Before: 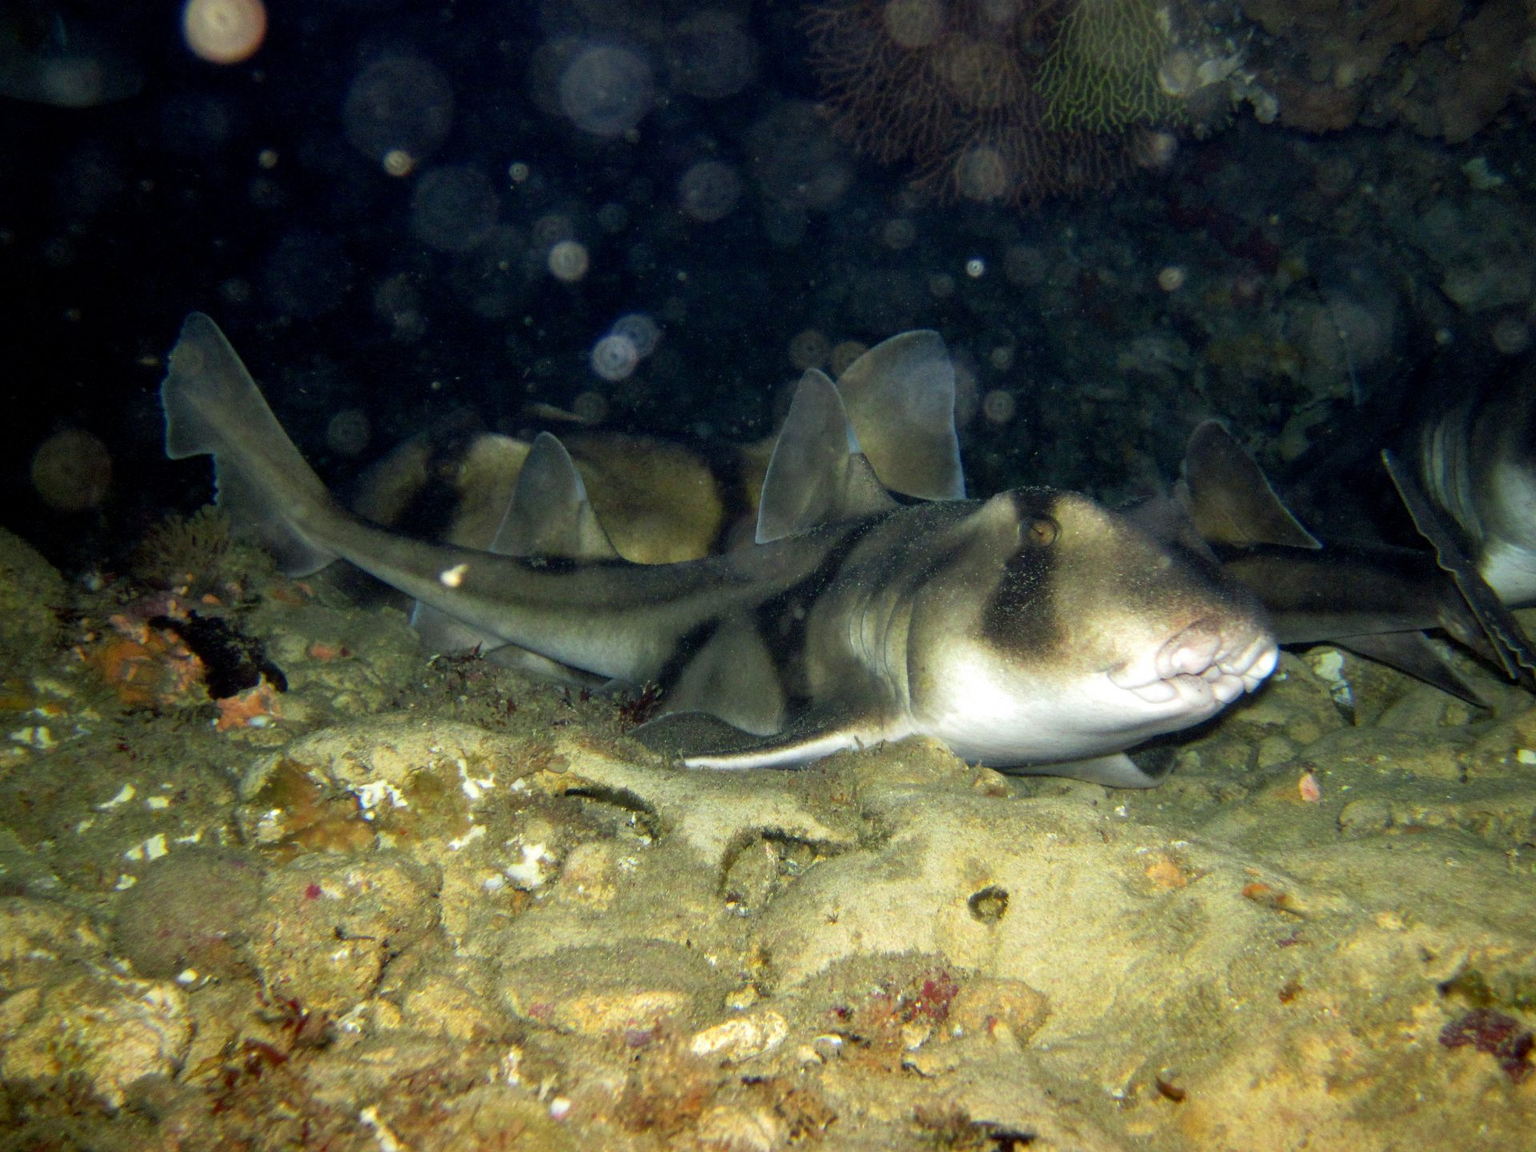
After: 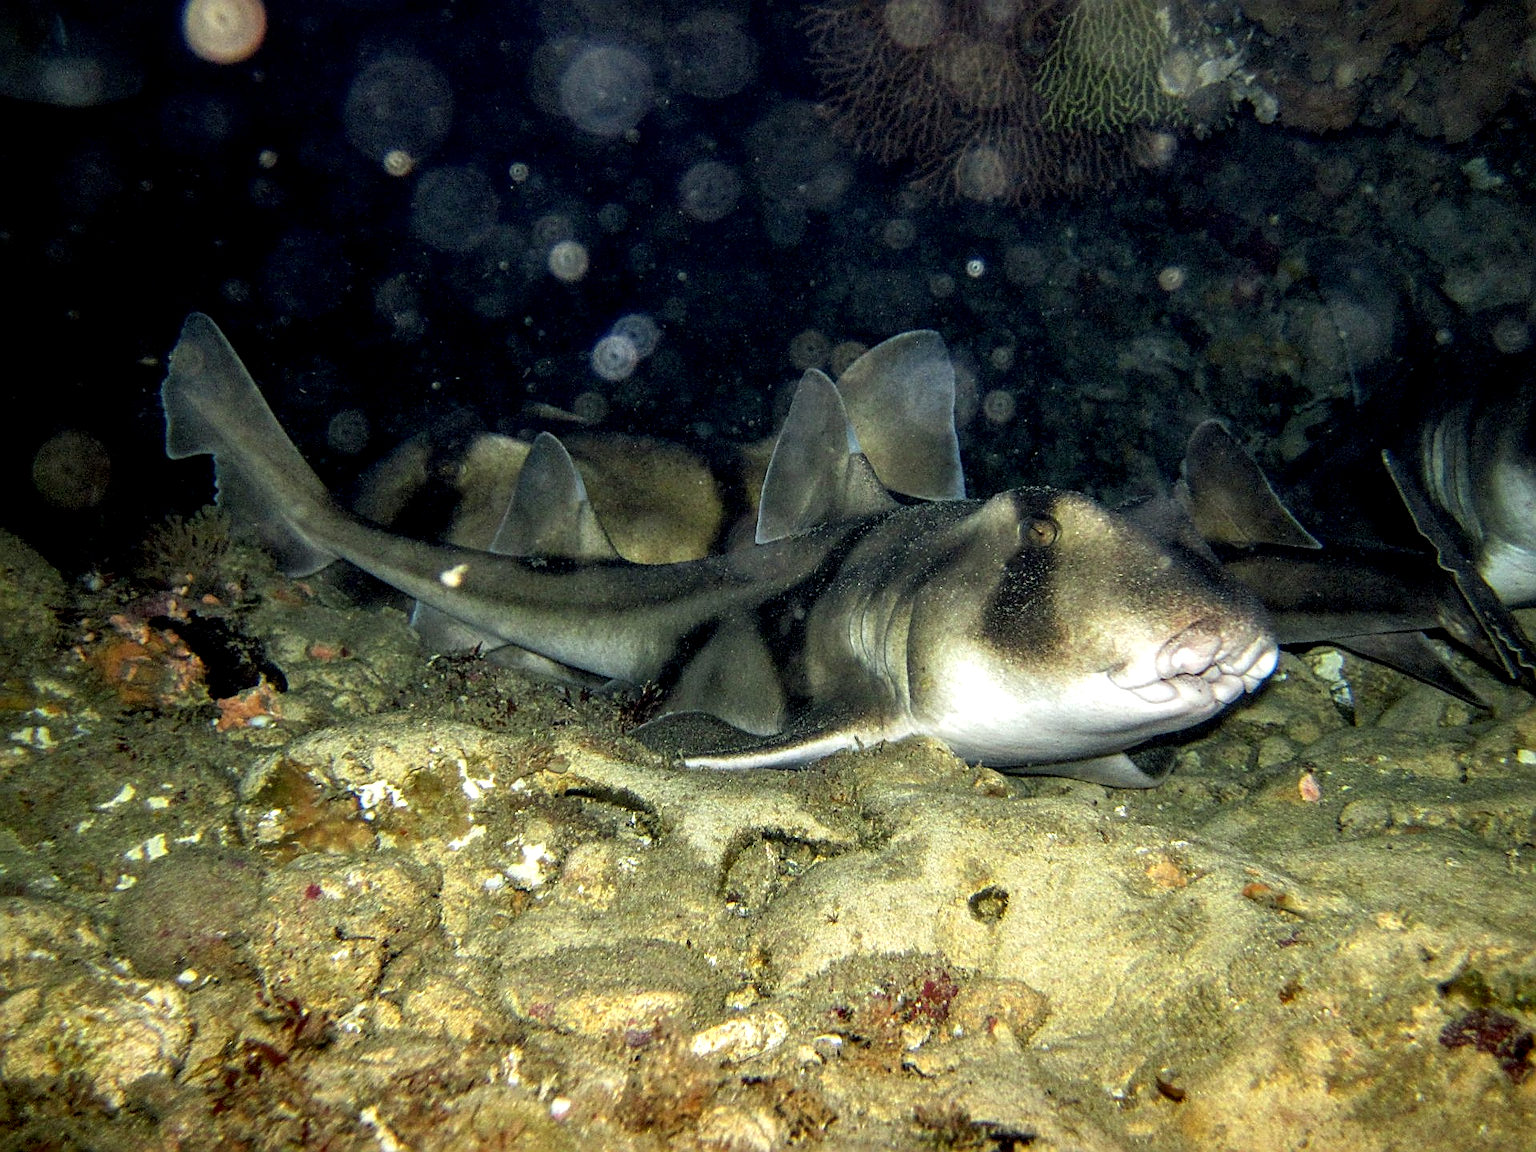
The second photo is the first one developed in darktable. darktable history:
sharpen: amount 0.901
local contrast: highlights 25%, detail 150%
